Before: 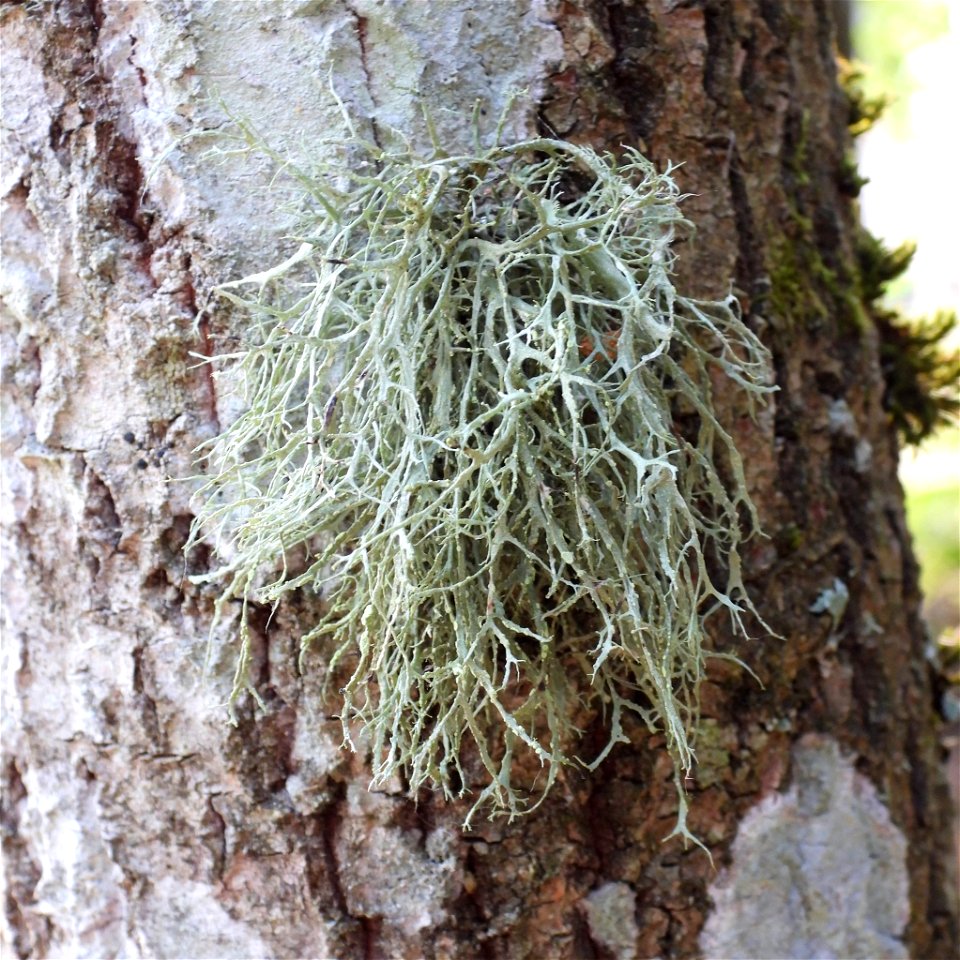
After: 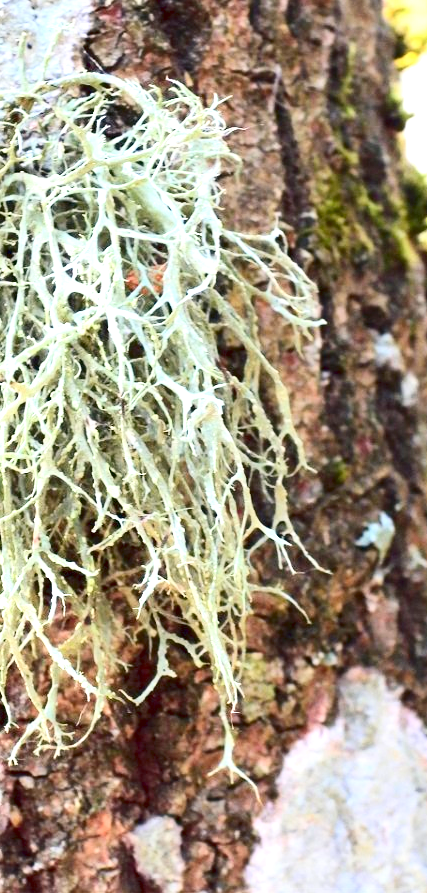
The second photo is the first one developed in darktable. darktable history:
contrast brightness saturation: contrast 0.276
crop: left 47.378%, top 6.96%, right 8.072%
color balance rgb: shadows lift › chroma 2.002%, shadows lift › hue 214.18°, perceptual saturation grading › global saturation 0.553%, hue shift -3.88°, contrast -21.584%
exposure: black level correction 0, exposure 1.934 EV, compensate highlight preservation false
